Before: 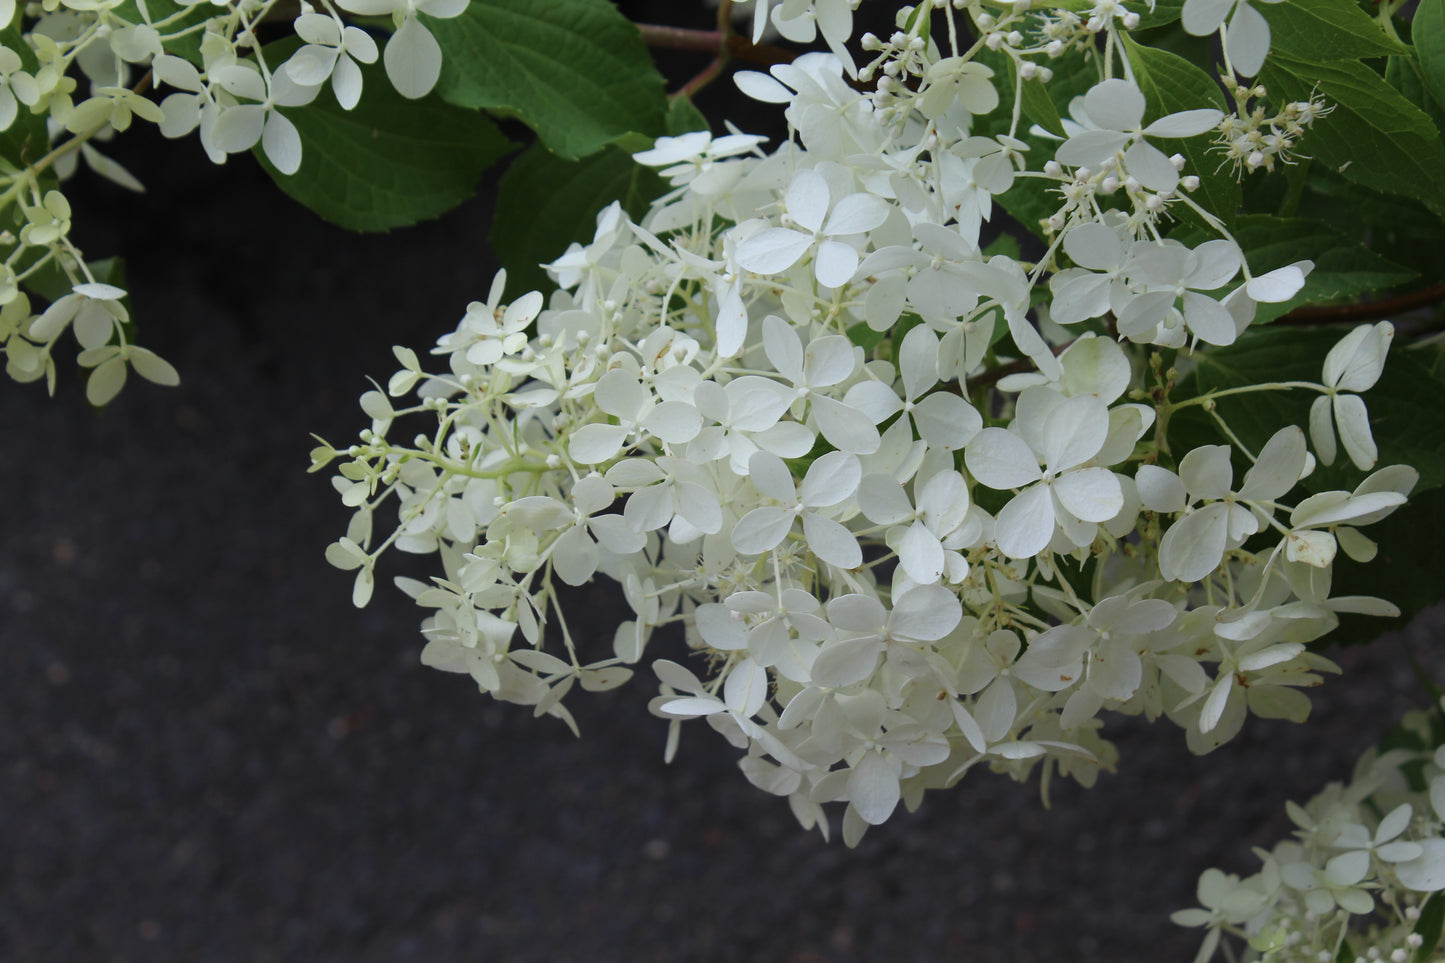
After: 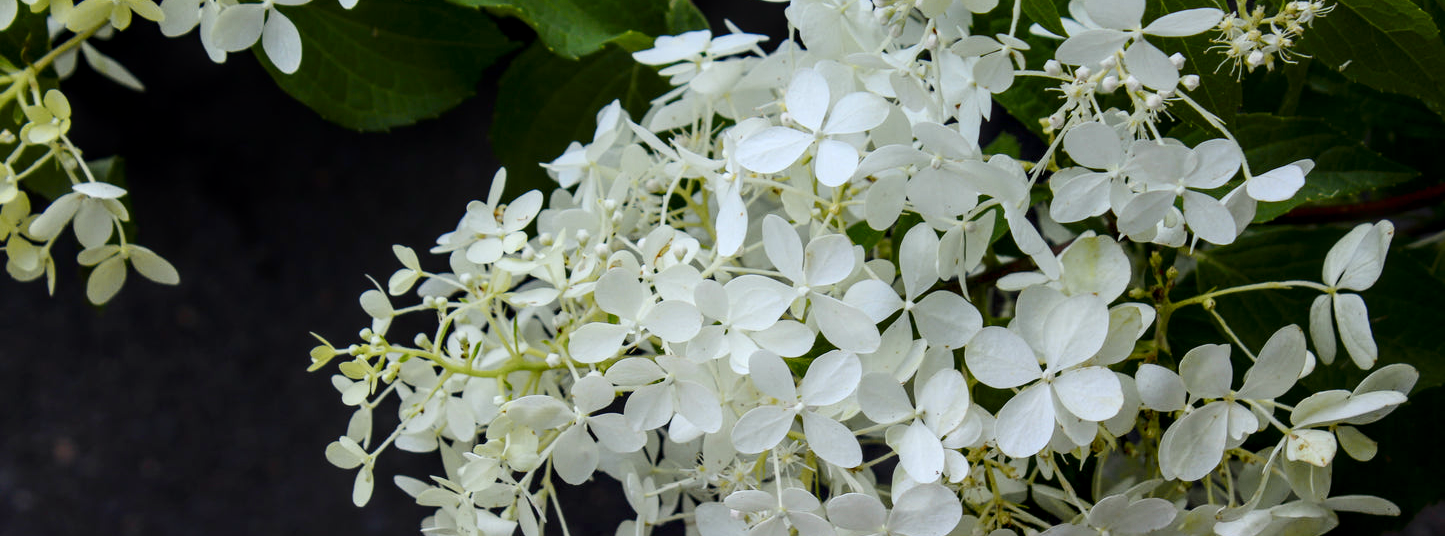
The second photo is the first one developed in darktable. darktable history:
tone curve: curves: ch0 [(0, 0) (0.126, 0.061) (0.338, 0.285) (0.494, 0.518) (0.703, 0.762) (1, 1)]; ch1 [(0, 0) (0.364, 0.322) (0.443, 0.441) (0.5, 0.501) (0.55, 0.578) (1, 1)]; ch2 [(0, 0) (0.44, 0.424) (0.501, 0.499) (0.557, 0.564) (0.613, 0.682) (0.707, 0.746) (1, 1)], color space Lab, independent channels, preserve colors none
crop and rotate: top 10.493%, bottom 33.784%
local contrast: detail 140%
